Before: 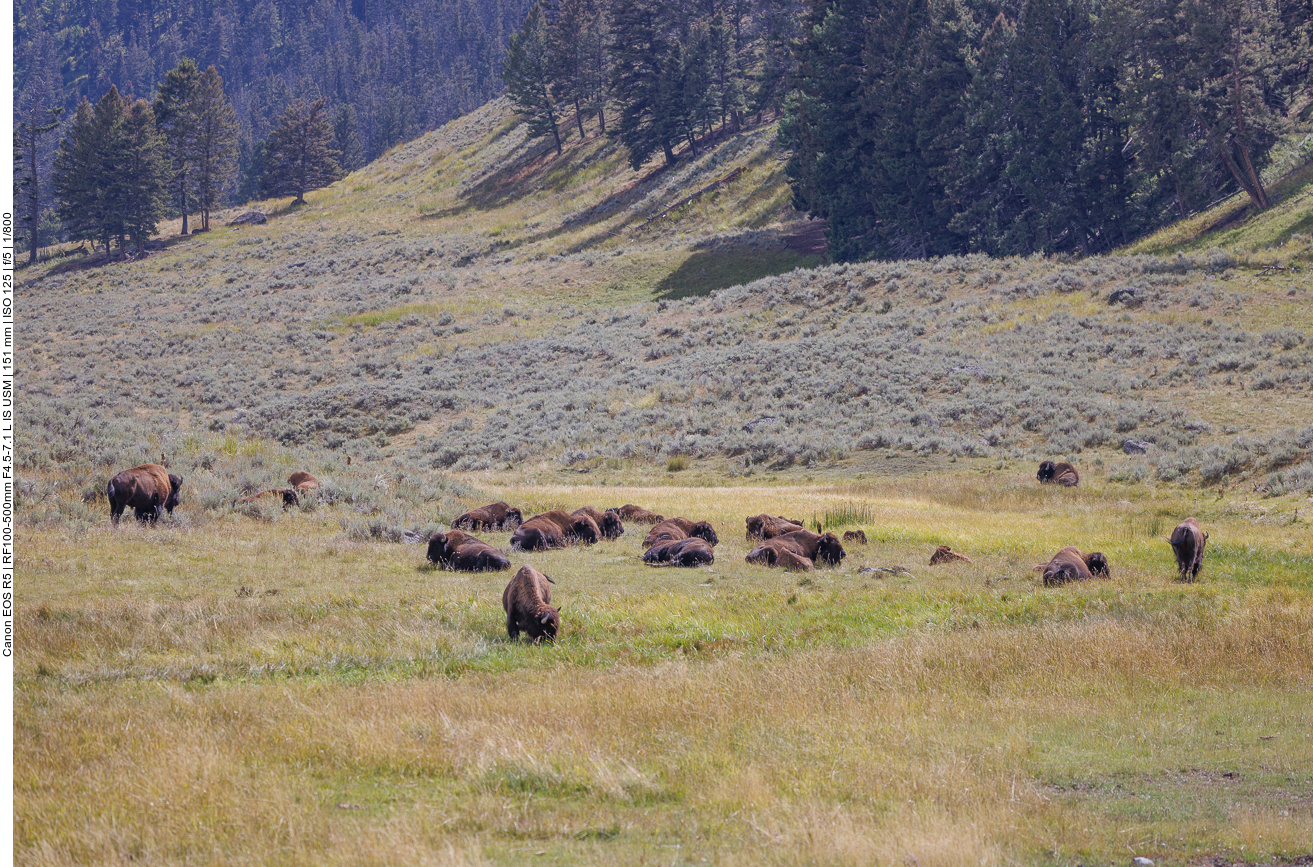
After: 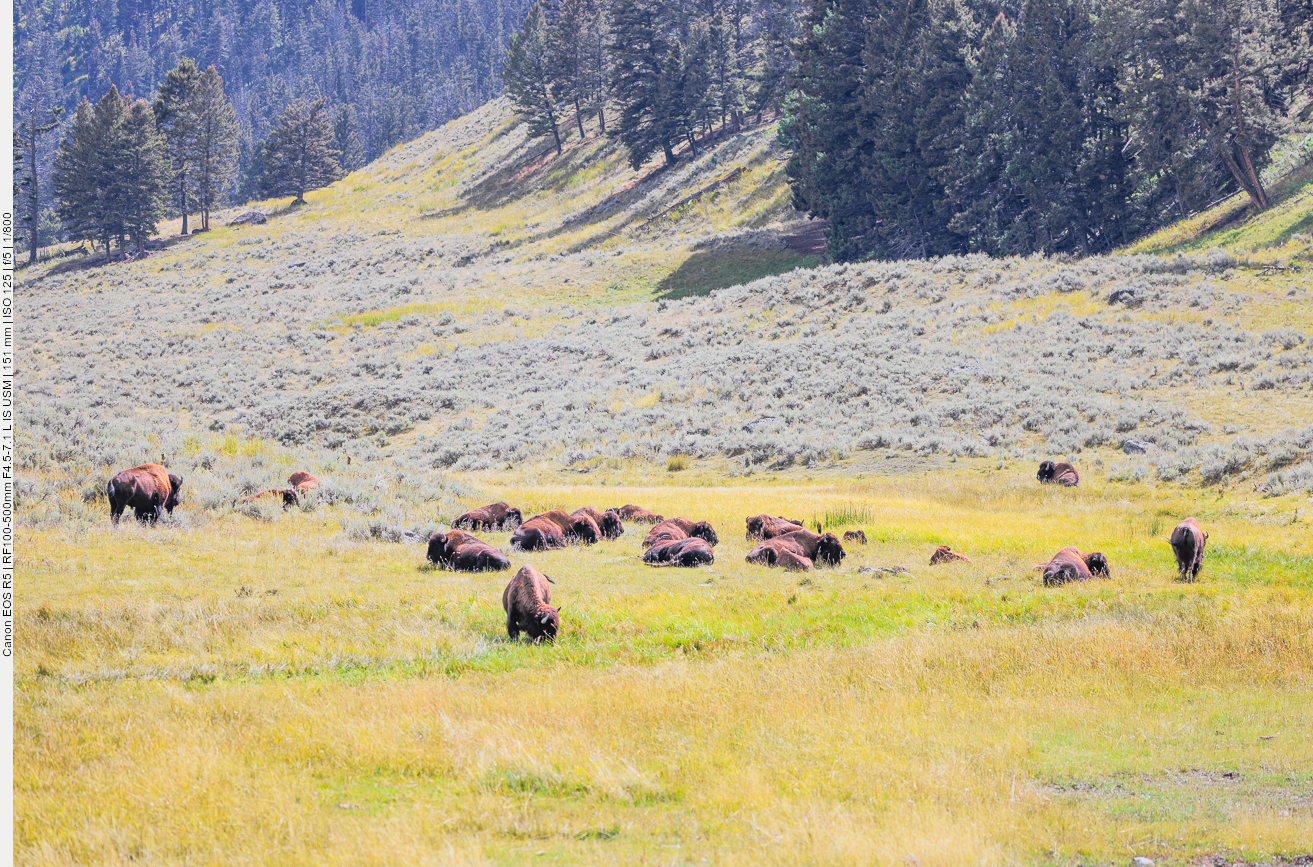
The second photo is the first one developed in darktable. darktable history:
contrast brightness saturation: contrast 0.203, brightness 0.158, saturation 0.221
tone curve: curves: ch0 [(0, 0.005) (0.103, 0.097) (0.18, 0.207) (0.384, 0.465) (0.491, 0.585) (0.629, 0.726) (0.84, 0.866) (1, 0.947)]; ch1 [(0, 0) (0.172, 0.123) (0.324, 0.253) (0.396, 0.388) (0.478, 0.461) (0.499, 0.497) (0.532, 0.515) (0.57, 0.584) (0.635, 0.675) (0.805, 0.892) (1, 1)]; ch2 [(0, 0) (0.411, 0.424) (0.496, 0.501) (0.515, 0.507) (0.553, 0.562) (0.604, 0.642) (0.708, 0.768) (0.839, 0.916) (1, 1)], color space Lab, independent channels, preserve colors none
